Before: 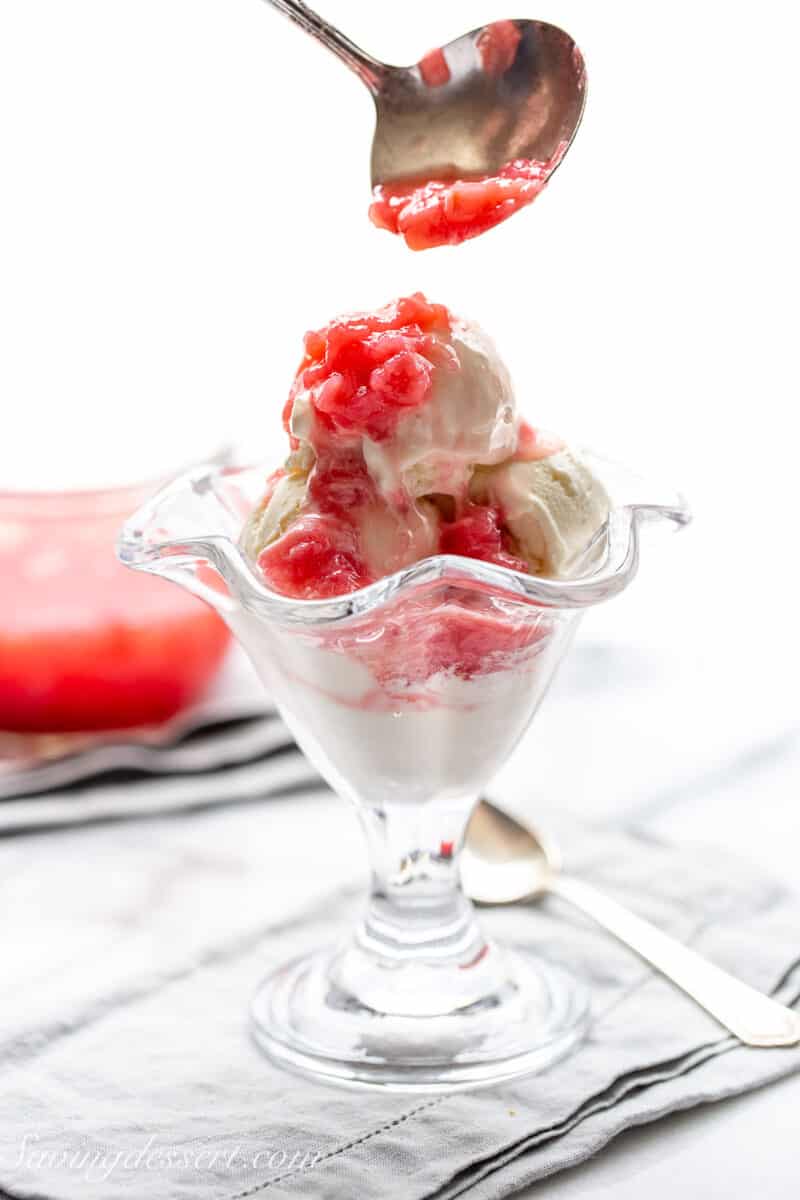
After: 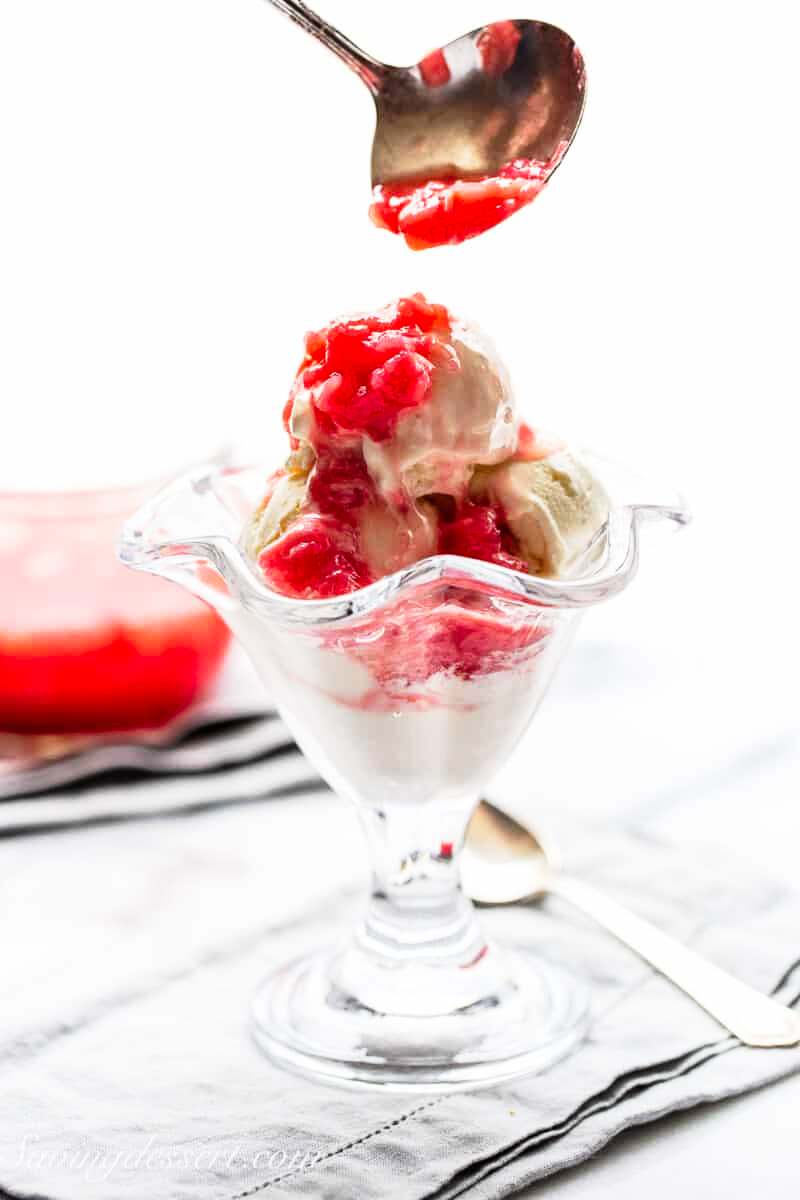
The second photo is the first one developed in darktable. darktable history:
tone curve: curves: ch0 [(0, 0) (0.042, 0.01) (0.223, 0.123) (0.59, 0.574) (0.802, 0.868) (1, 1)], preserve colors none
